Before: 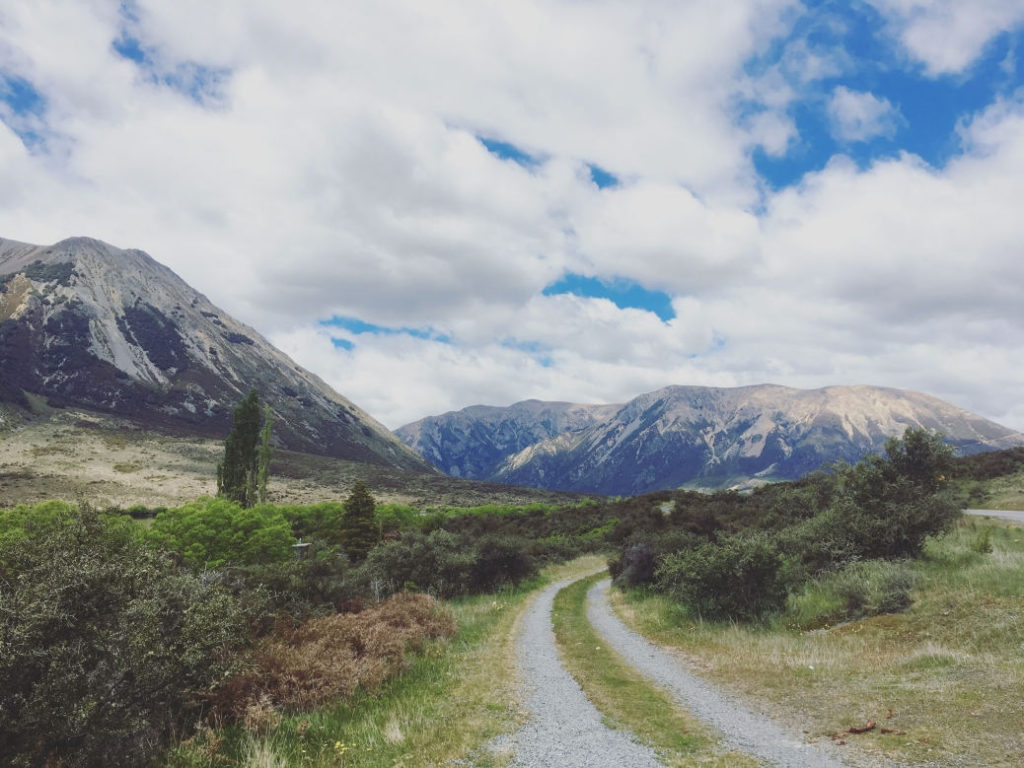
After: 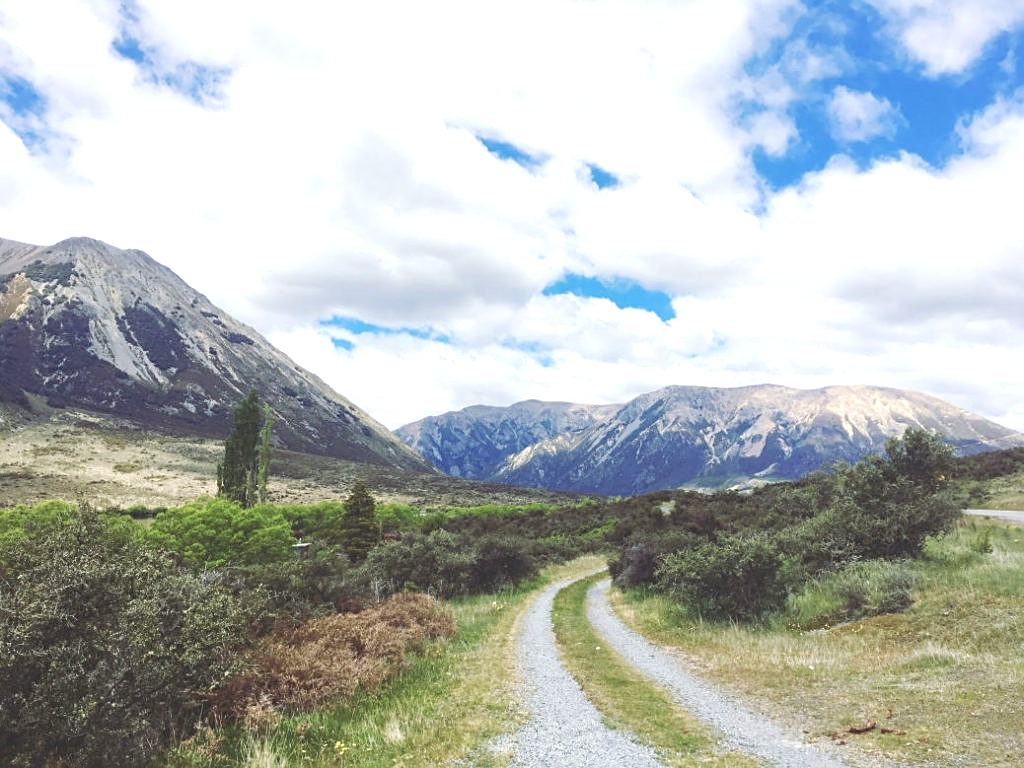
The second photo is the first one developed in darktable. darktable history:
exposure: black level correction 0, exposure 0.694 EV, compensate exposure bias true, compensate highlight preservation false
tone equalizer: edges refinement/feathering 500, mask exposure compensation -1.57 EV, preserve details no
sharpen: radius 2.495, amount 0.327
